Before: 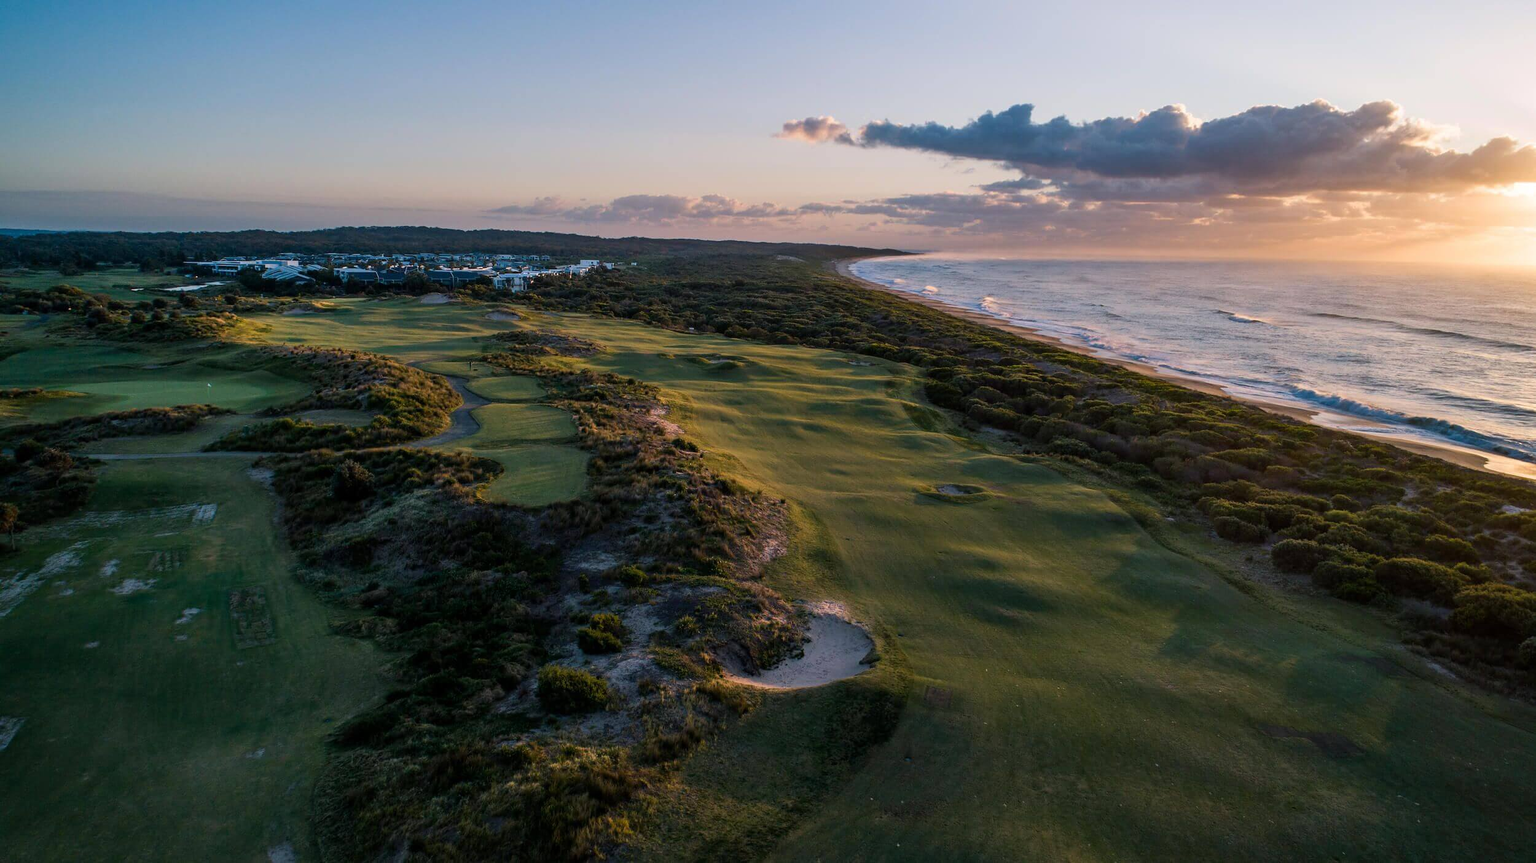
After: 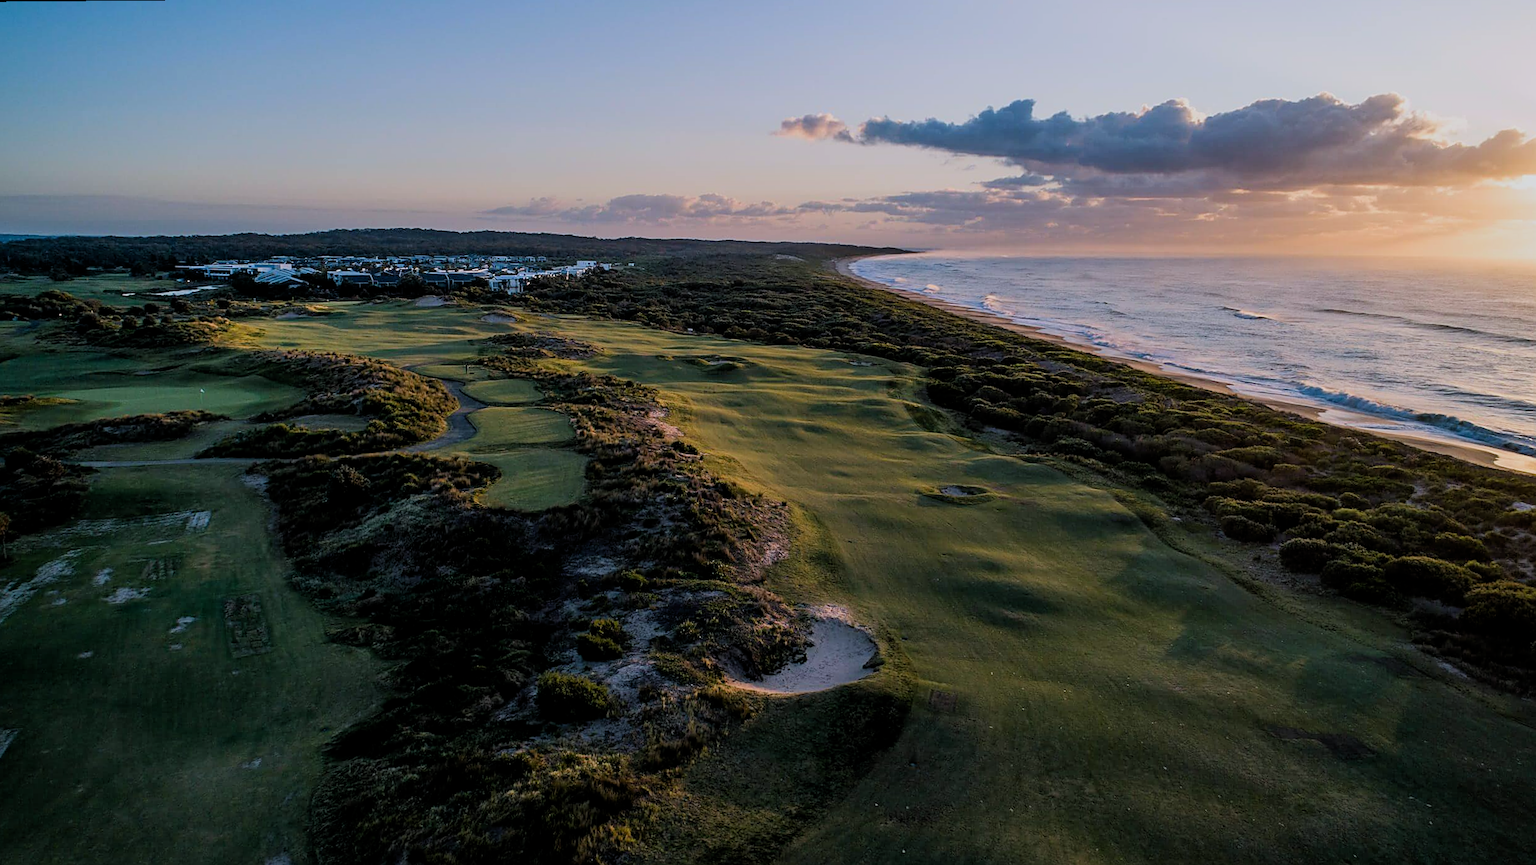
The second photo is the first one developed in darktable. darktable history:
filmic rgb: middle gray luminance 18.42%, black relative exposure -9 EV, white relative exposure 3.75 EV, threshold 6 EV, target black luminance 0%, hardness 4.85, latitude 67.35%, contrast 0.955, highlights saturation mix 20%, shadows ↔ highlights balance 21.36%, add noise in highlights 0, preserve chrominance luminance Y, color science v3 (2019), use custom middle-gray values true, iterations of high-quality reconstruction 0, contrast in highlights soft, enable highlight reconstruction true
white balance: red 0.983, blue 1.036
rotate and perspective: rotation -0.45°, automatic cropping original format, crop left 0.008, crop right 0.992, crop top 0.012, crop bottom 0.988
sharpen: on, module defaults
